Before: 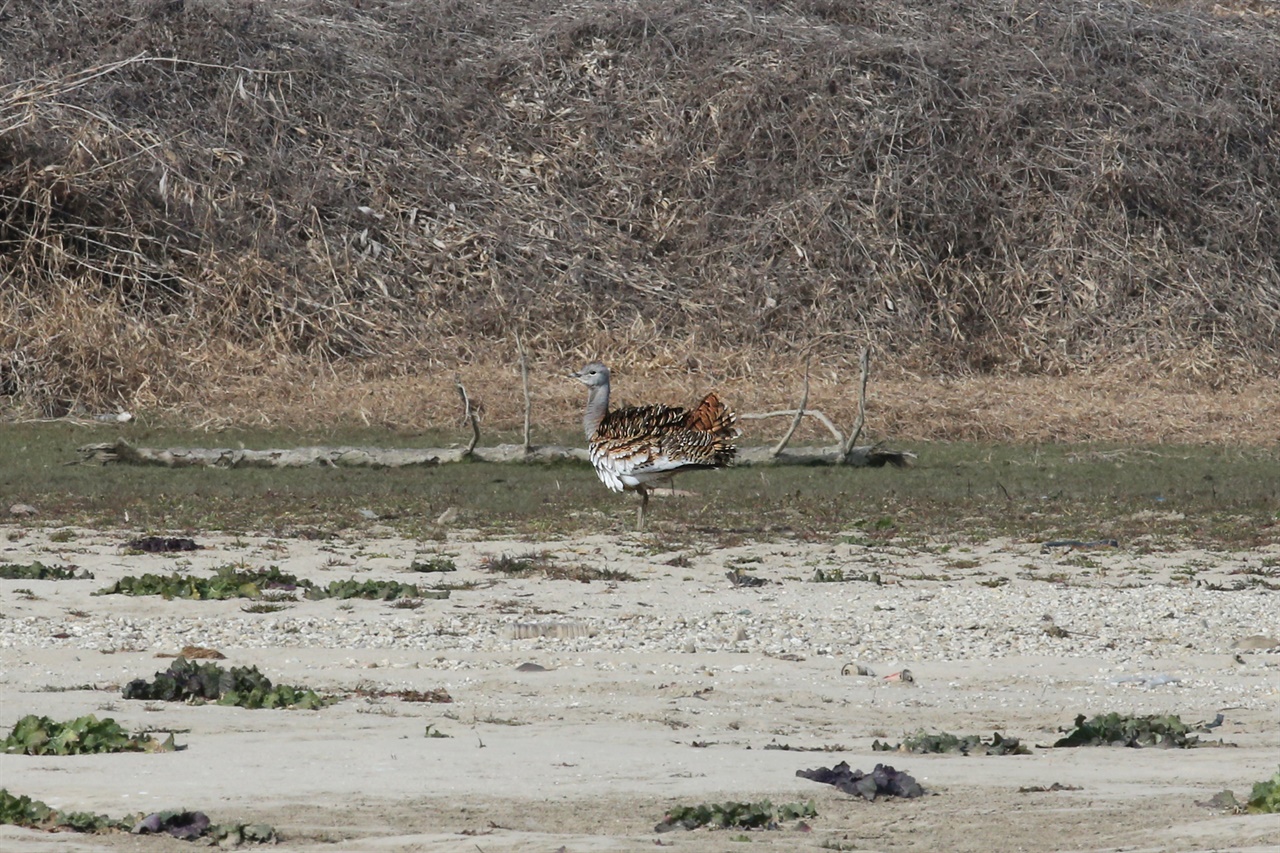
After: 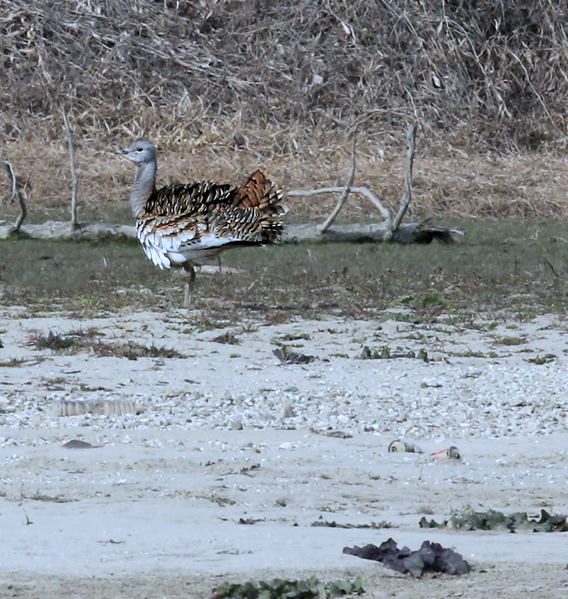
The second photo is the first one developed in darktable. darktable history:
white balance: red 0.926, green 1.003, blue 1.133
levels: levels [0.073, 0.497, 0.972]
crop: left 35.432%, top 26.233%, right 20.145%, bottom 3.432%
